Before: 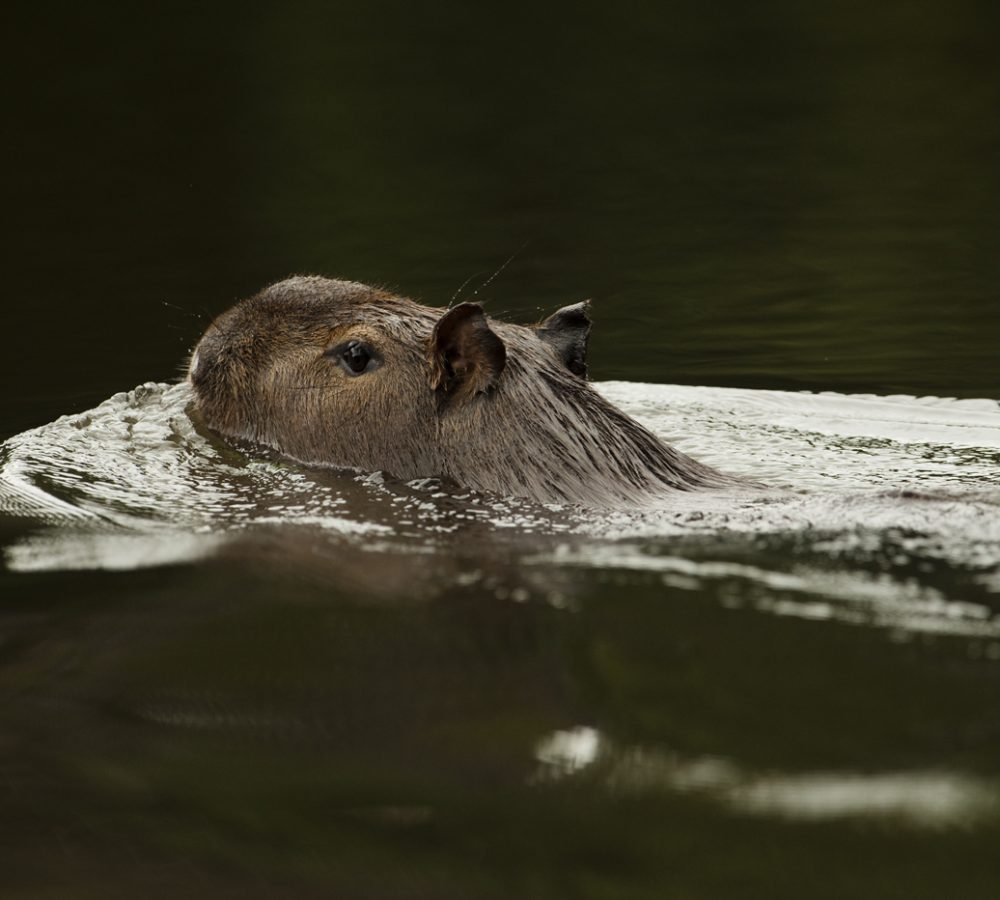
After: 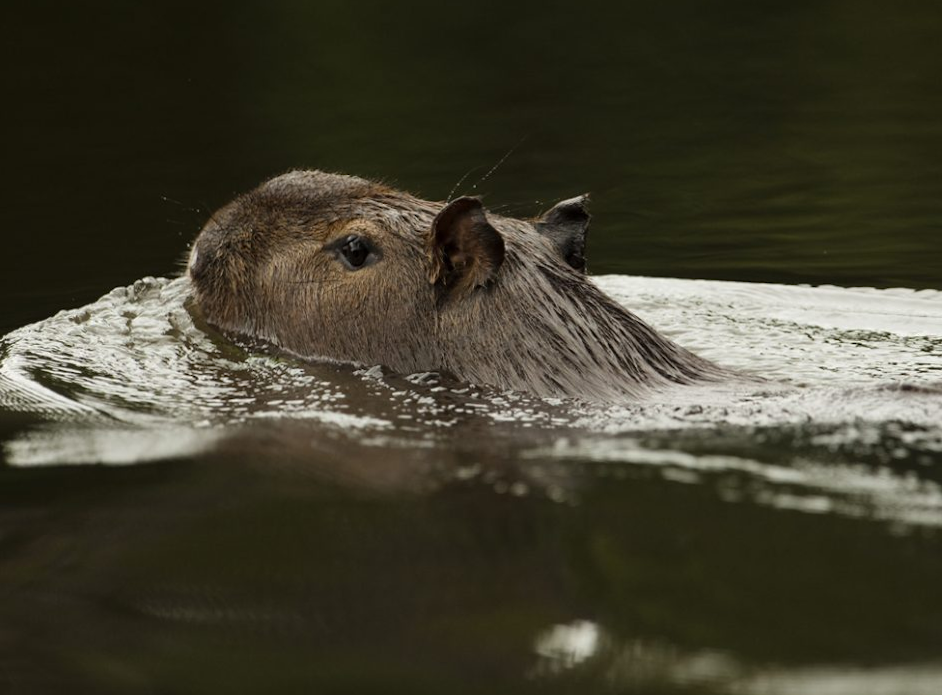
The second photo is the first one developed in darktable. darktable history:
crop and rotate: angle 0.11°, top 11.801%, right 5.565%, bottom 10.75%
